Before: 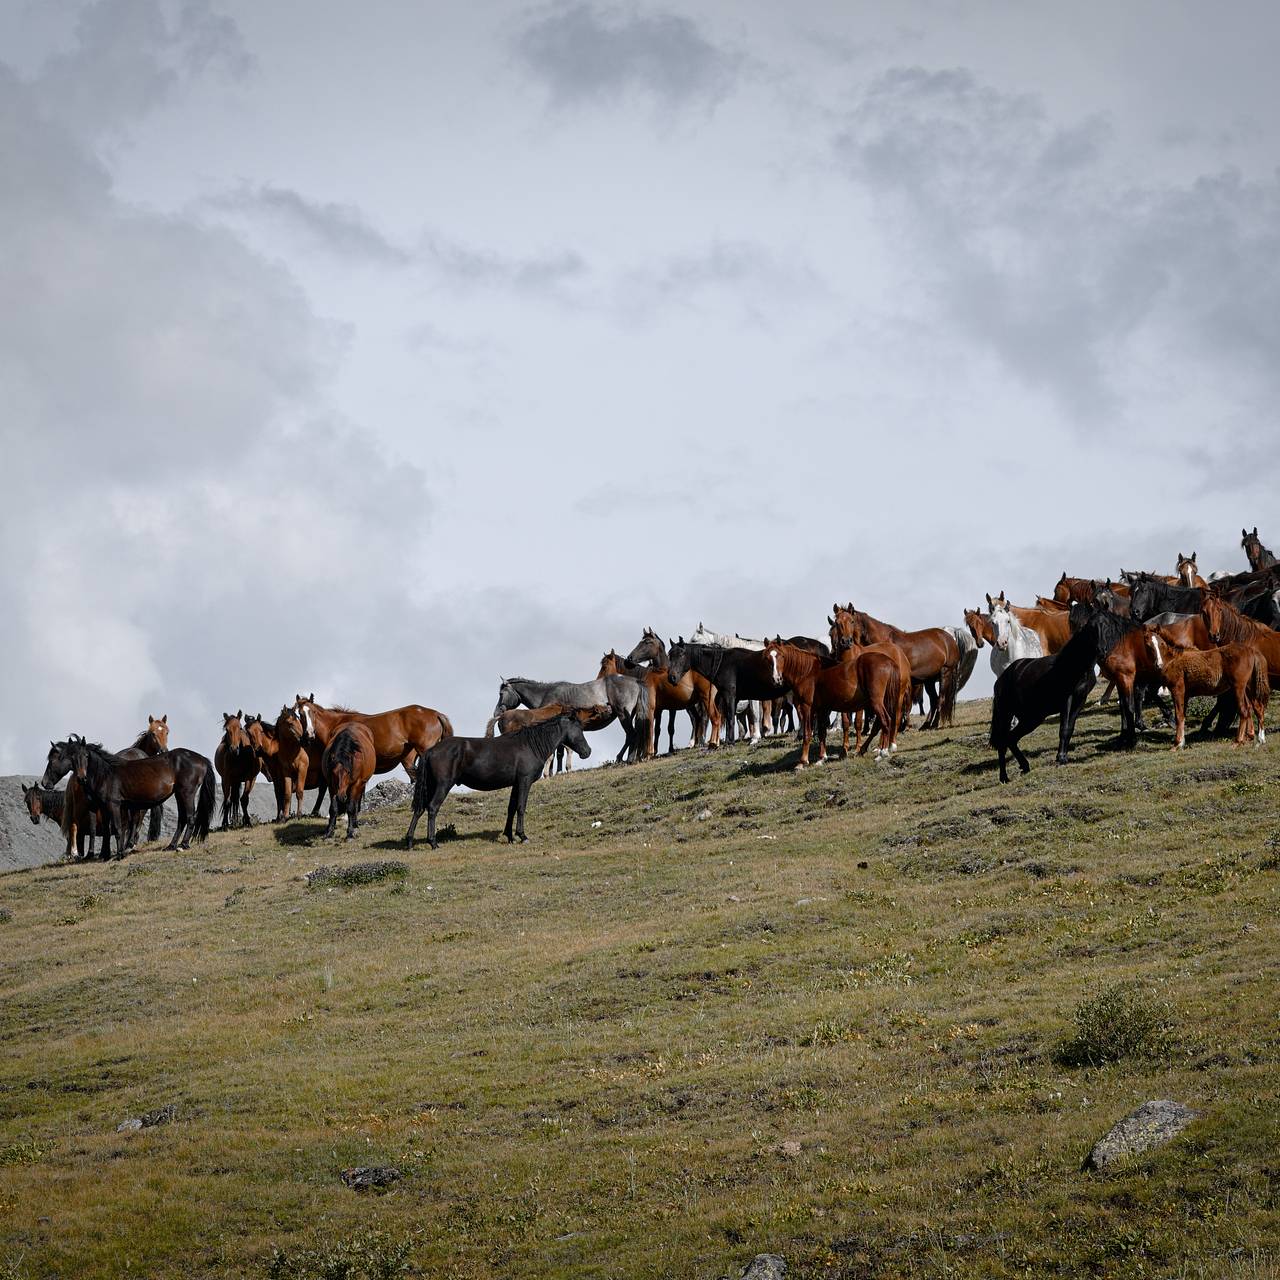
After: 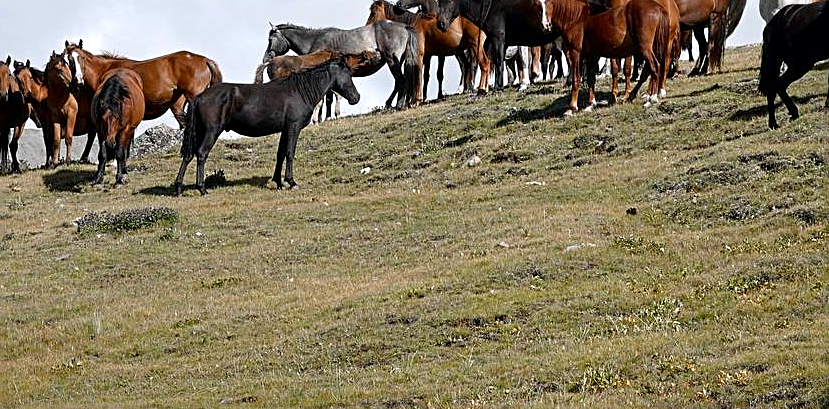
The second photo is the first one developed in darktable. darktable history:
crop: left 18.095%, top 51.111%, right 17.106%, bottom 16.879%
exposure: black level correction 0.001, exposure 0.499 EV, compensate highlight preservation false
sharpen: on, module defaults
